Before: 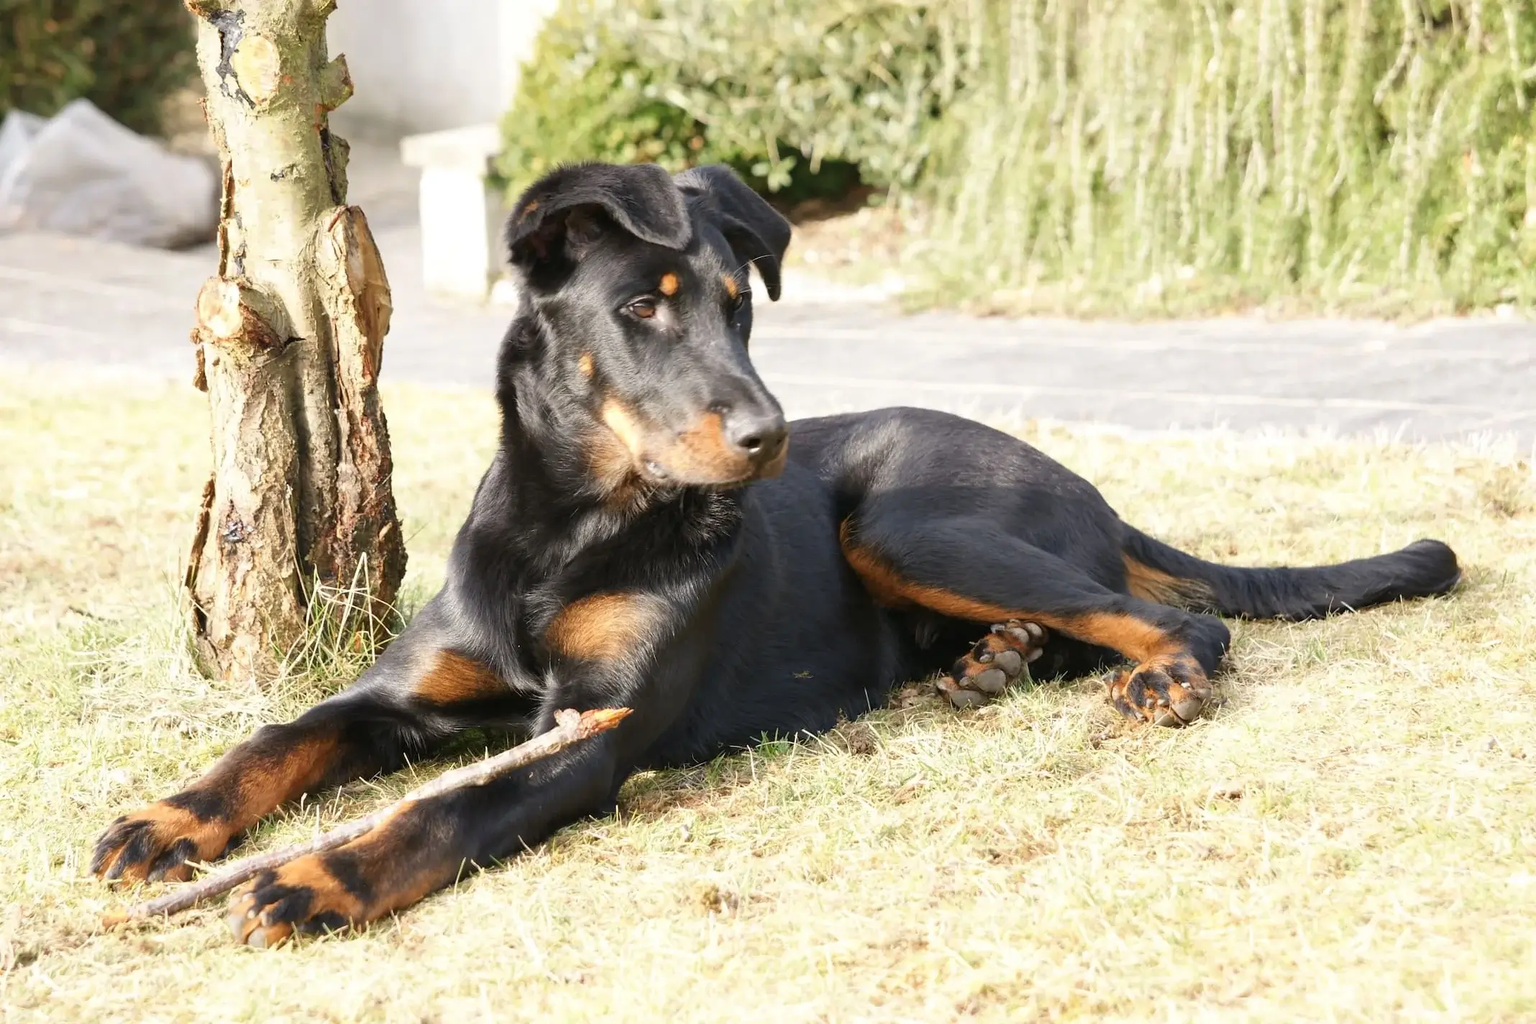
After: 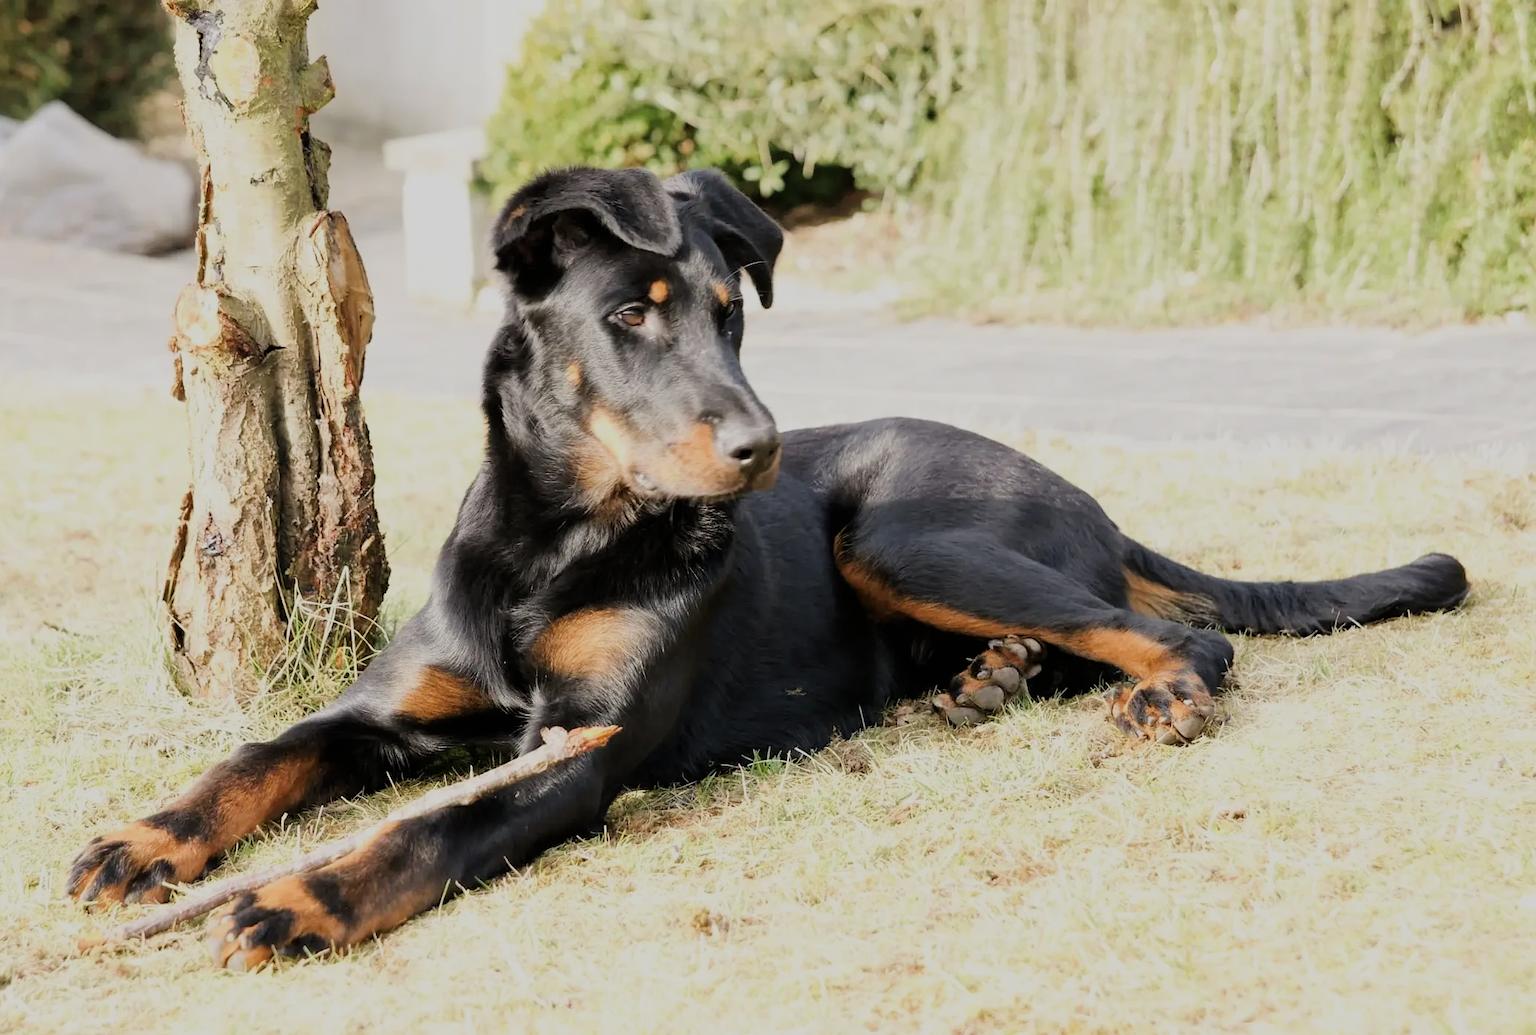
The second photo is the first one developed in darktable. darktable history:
filmic rgb: black relative exposure -9.22 EV, white relative exposure 6.77 EV, hardness 3.07, contrast 1.05
crop and rotate: left 1.774%, right 0.633%, bottom 1.28%
